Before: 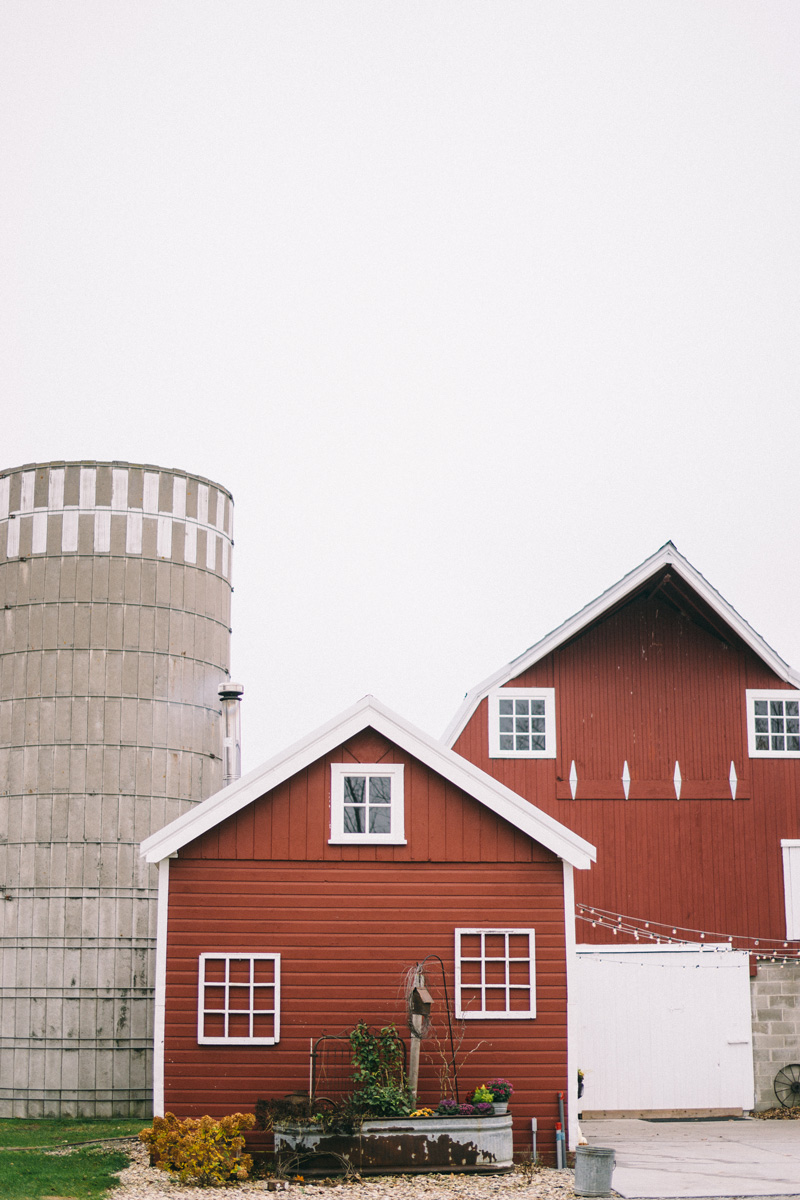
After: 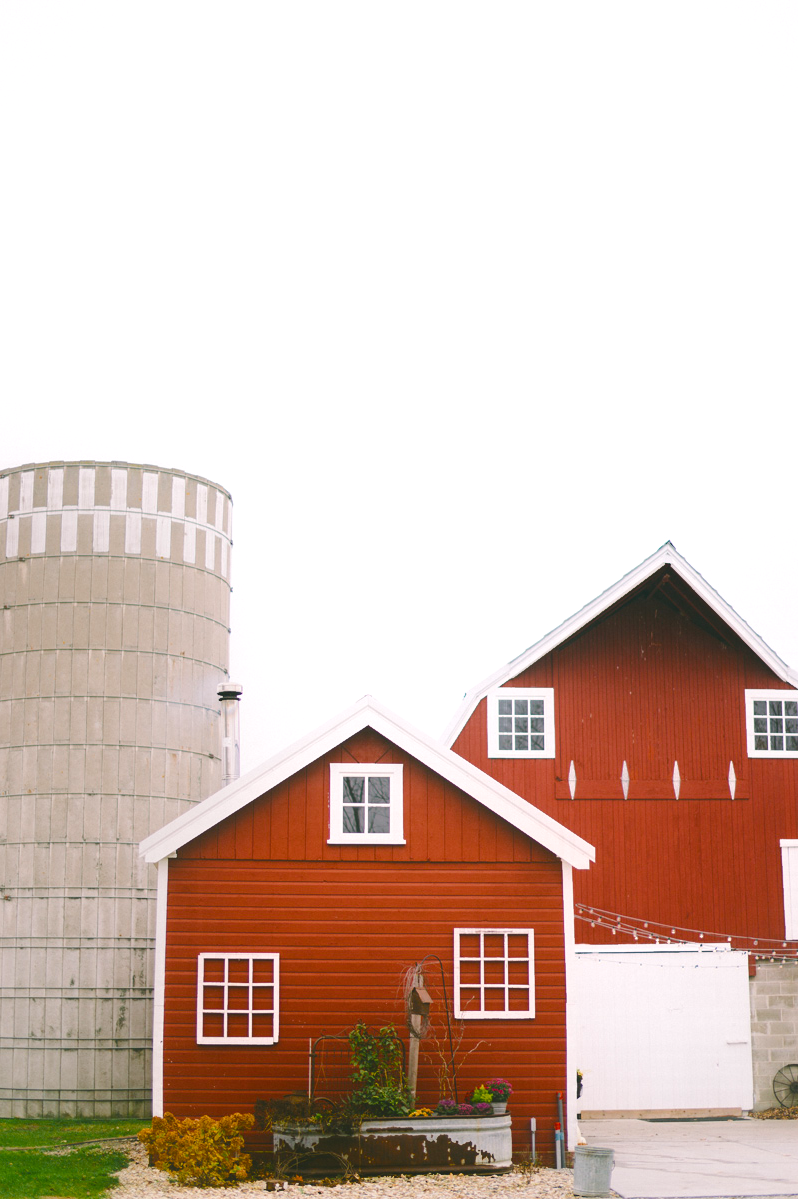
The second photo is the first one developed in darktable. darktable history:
exposure: compensate highlight preservation false
crop: left 0.147%
color balance rgb: shadows lift › chroma 3.789%, shadows lift › hue 89.67°, global offset › luminance 0.491%, global offset › hue 171.94°, perceptual saturation grading › global saturation 19.987%, perceptual saturation grading › highlights -25.272%, perceptual saturation grading › shadows 50.136%, perceptual brilliance grading › highlights 7.002%, perceptual brilliance grading › mid-tones 17.848%, perceptual brilliance grading › shadows -5.404%, global vibrance 20%
contrast equalizer: octaves 7, y [[0.6 ×6], [0.55 ×6], [0 ×6], [0 ×6], [0 ×6]], mix -0.987
